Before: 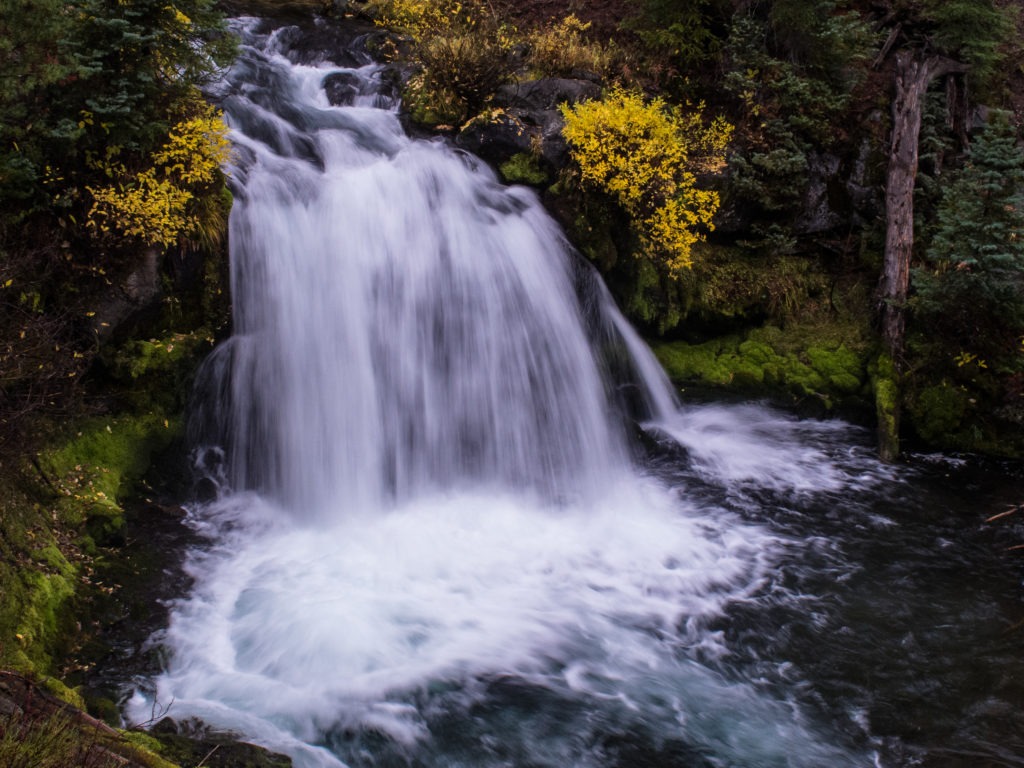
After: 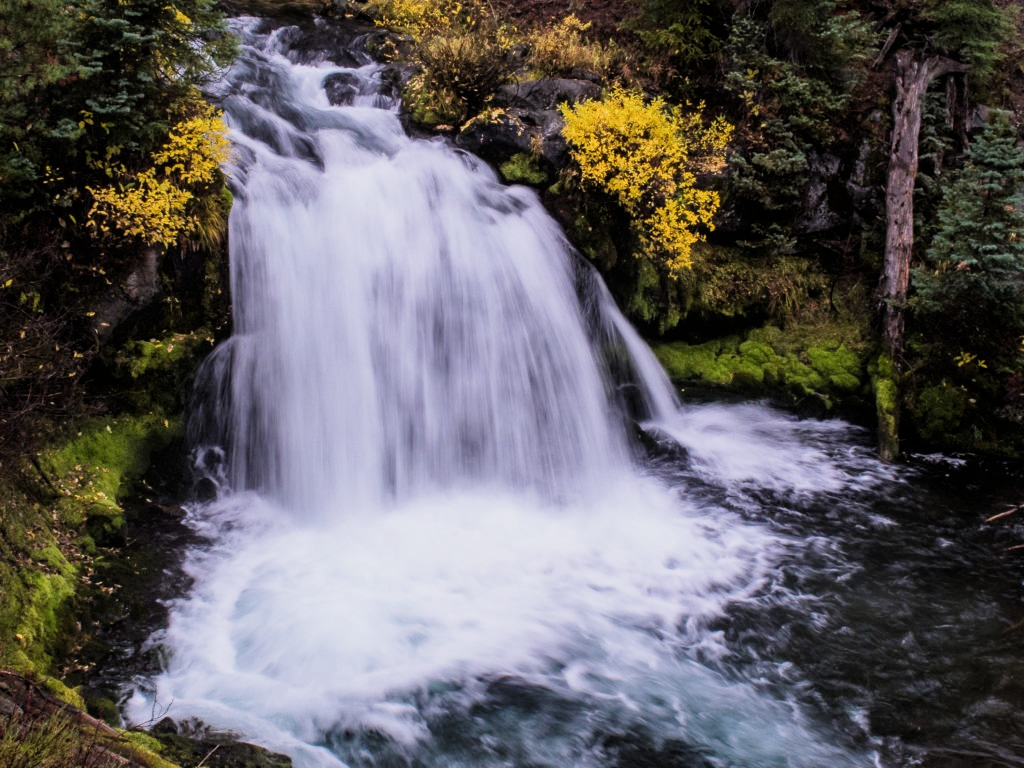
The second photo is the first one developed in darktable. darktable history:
filmic rgb: black relative exposure -7.65 EV, white relative exposure 4.56 EV, hardness 3.61
exposure: exposure 1 EV, compensate highlight preservation false
